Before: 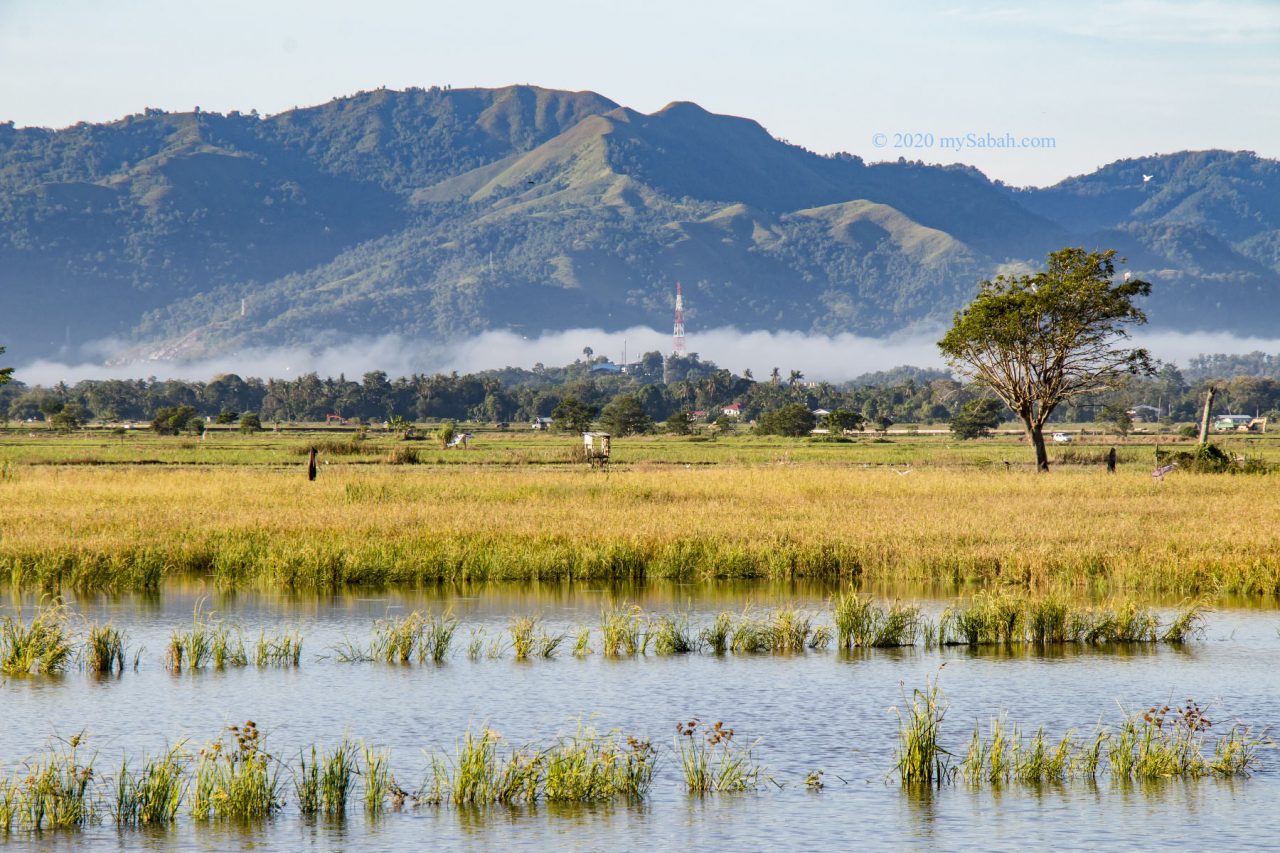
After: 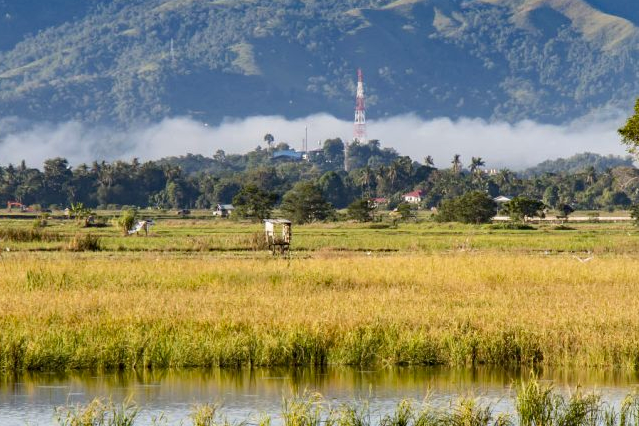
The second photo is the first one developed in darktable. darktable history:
crop: left 25%, top 25%, right 25%, bottom 25%
haze removal: compatibility mode true, adaptive false
